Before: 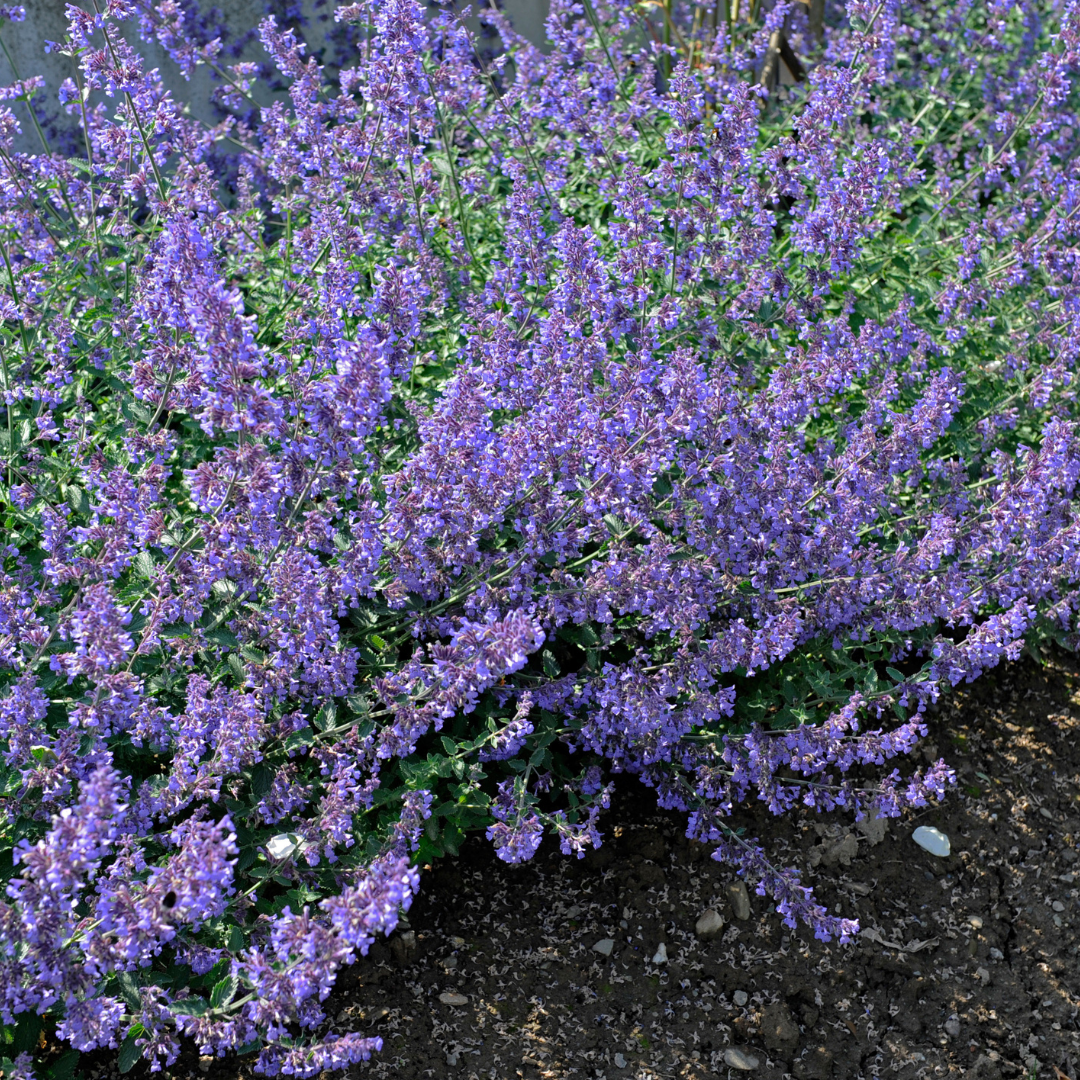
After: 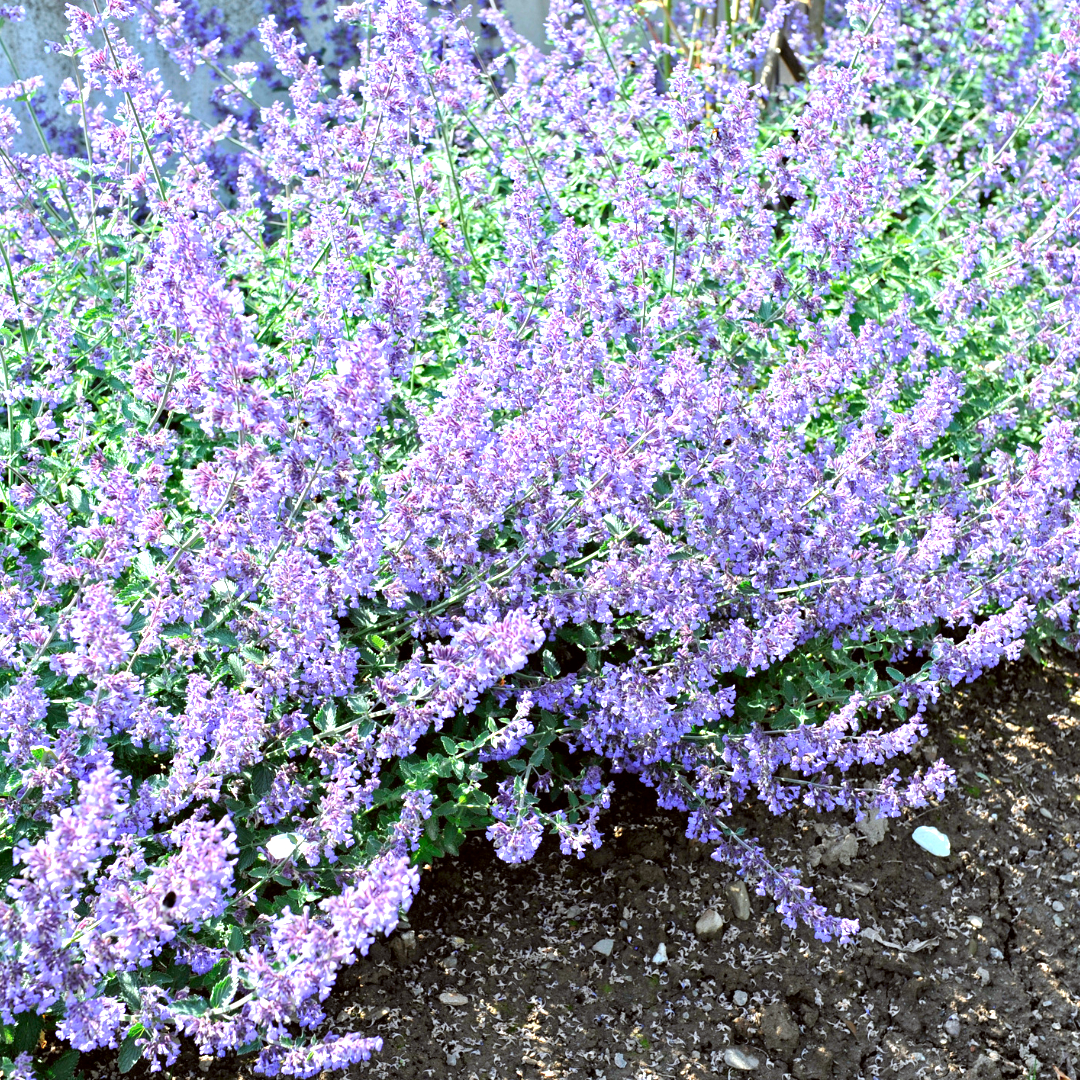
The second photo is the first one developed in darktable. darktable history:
exposure: black level correction 0.001, exposure 1.646 EV, compensate exposure bias true, compensate highlight preservation false
color correction: highlights a* -3.28, highlights b* -6.24, shadows a* 3.1, shadows b* 5.19
